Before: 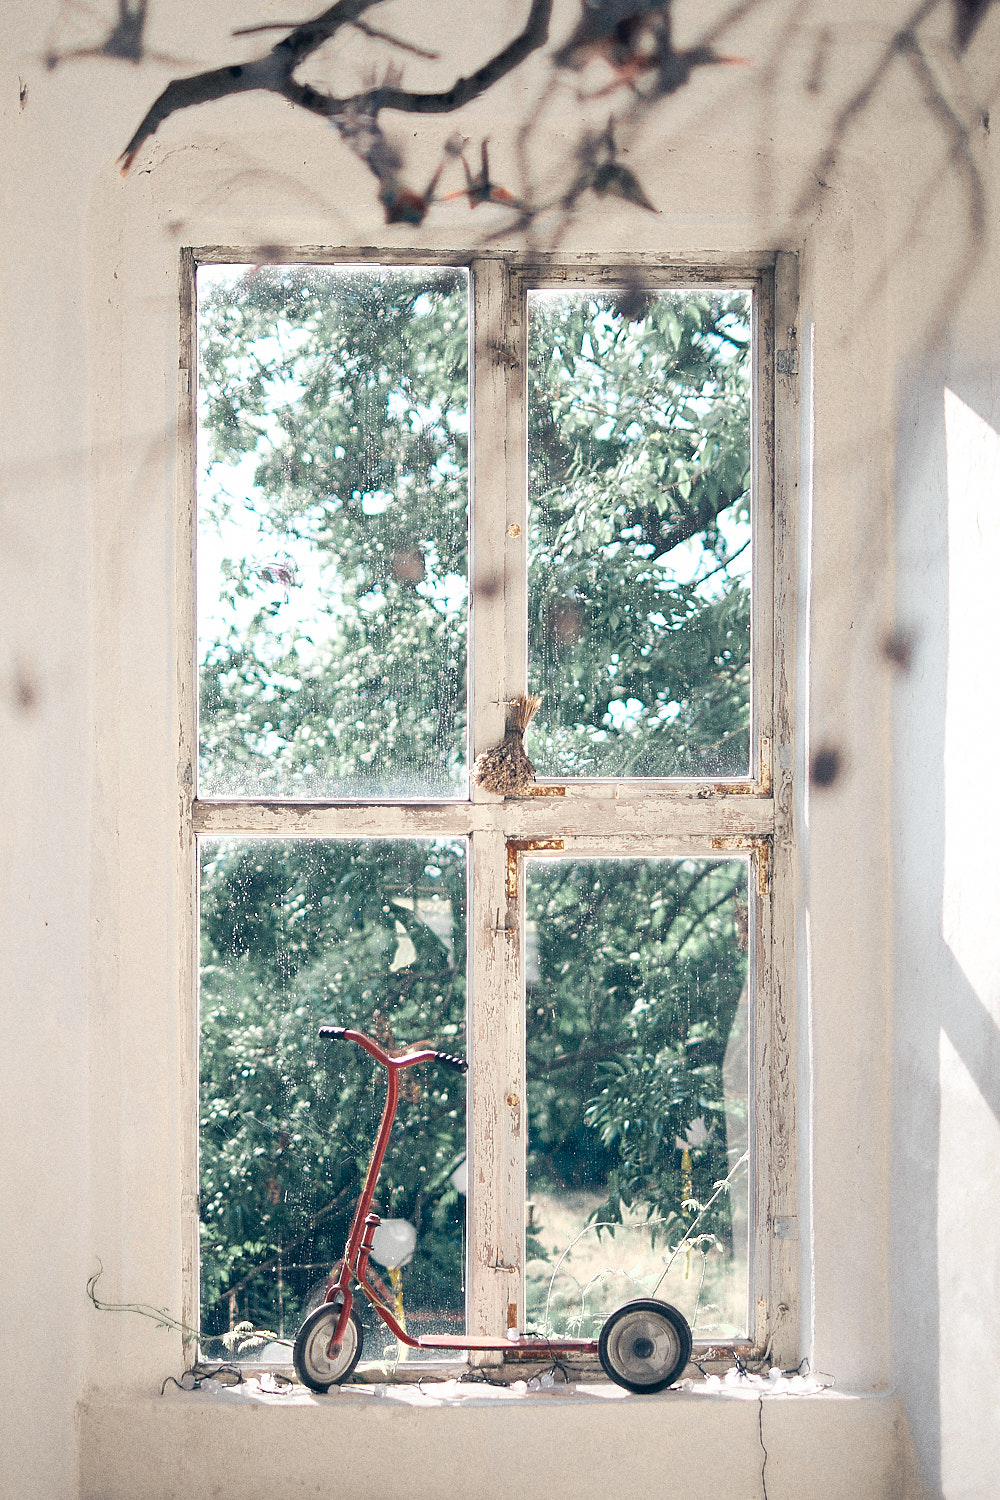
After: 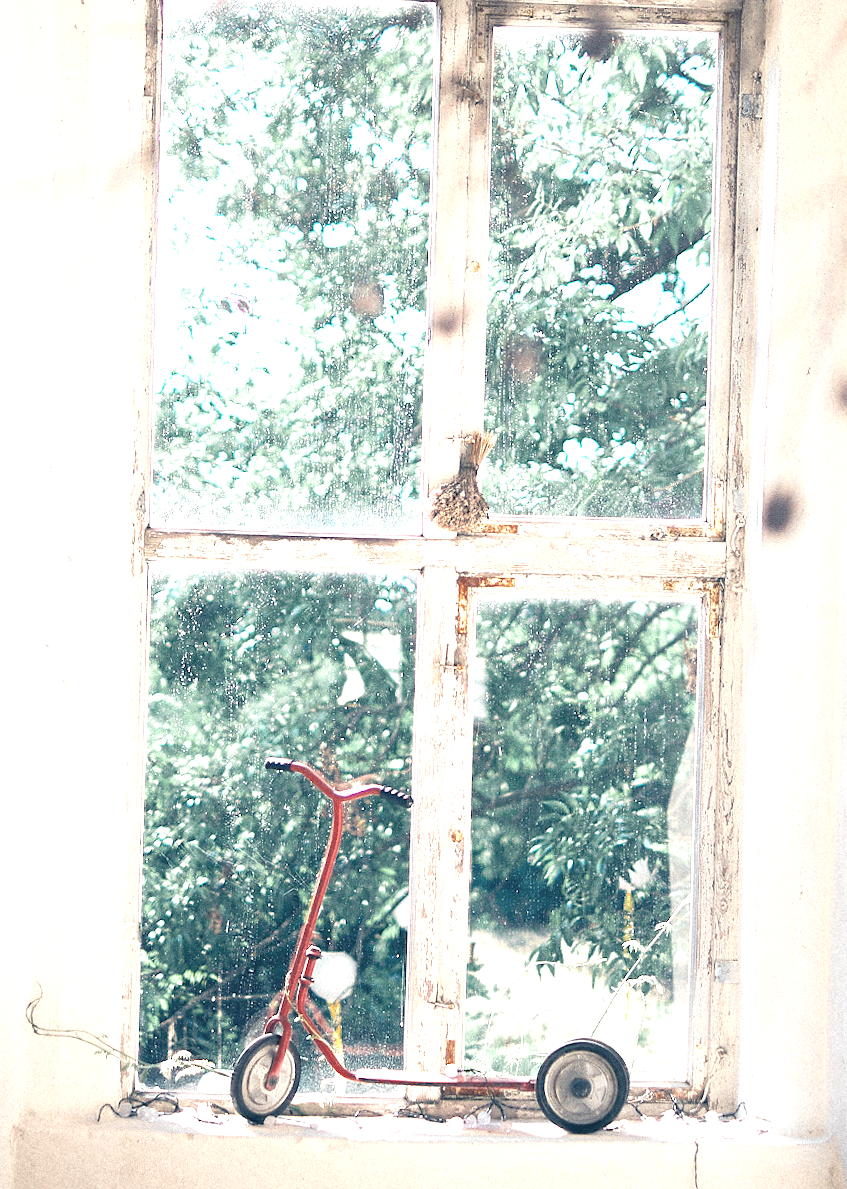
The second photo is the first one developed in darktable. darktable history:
rotate and perspective: rotation 1.57°, crop left 0.018, crop right 0.982, crop top 0.039, crop bottom 0.961
crop and rotate: left 4.842%, top 15.51%, right 10.668%
contrast brightness saturation: contrast -0.1, saturation -0.1
exposure: black level correction 0, exposure 1.1 EV, compensate exposure bias true, compensate highlight preservation false
